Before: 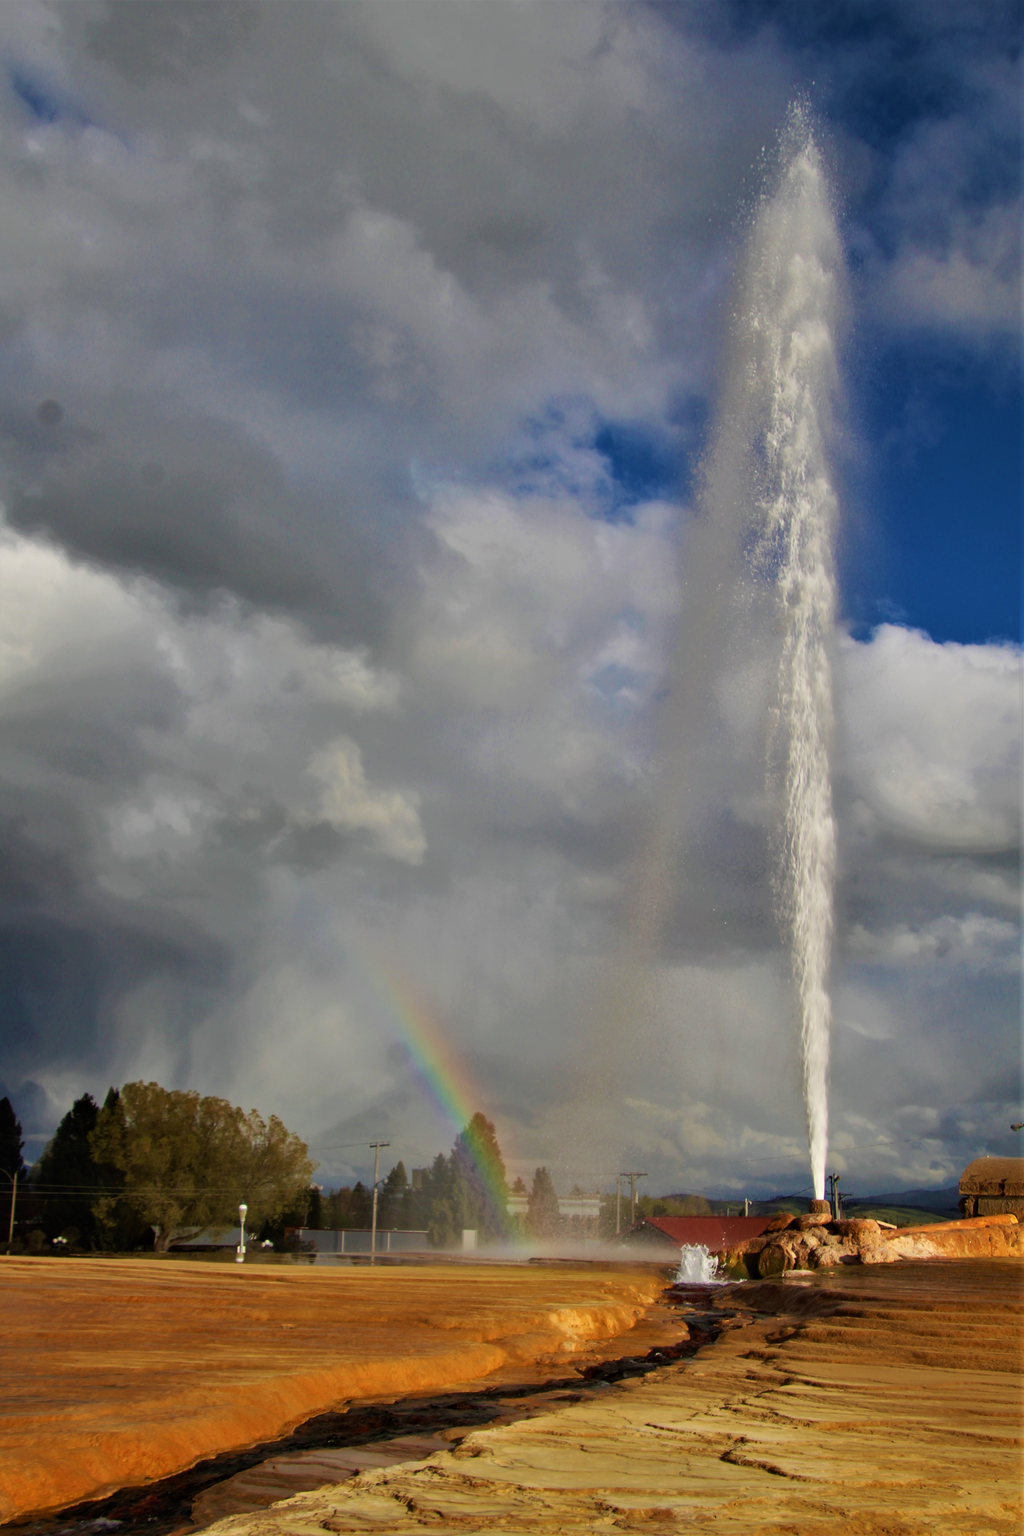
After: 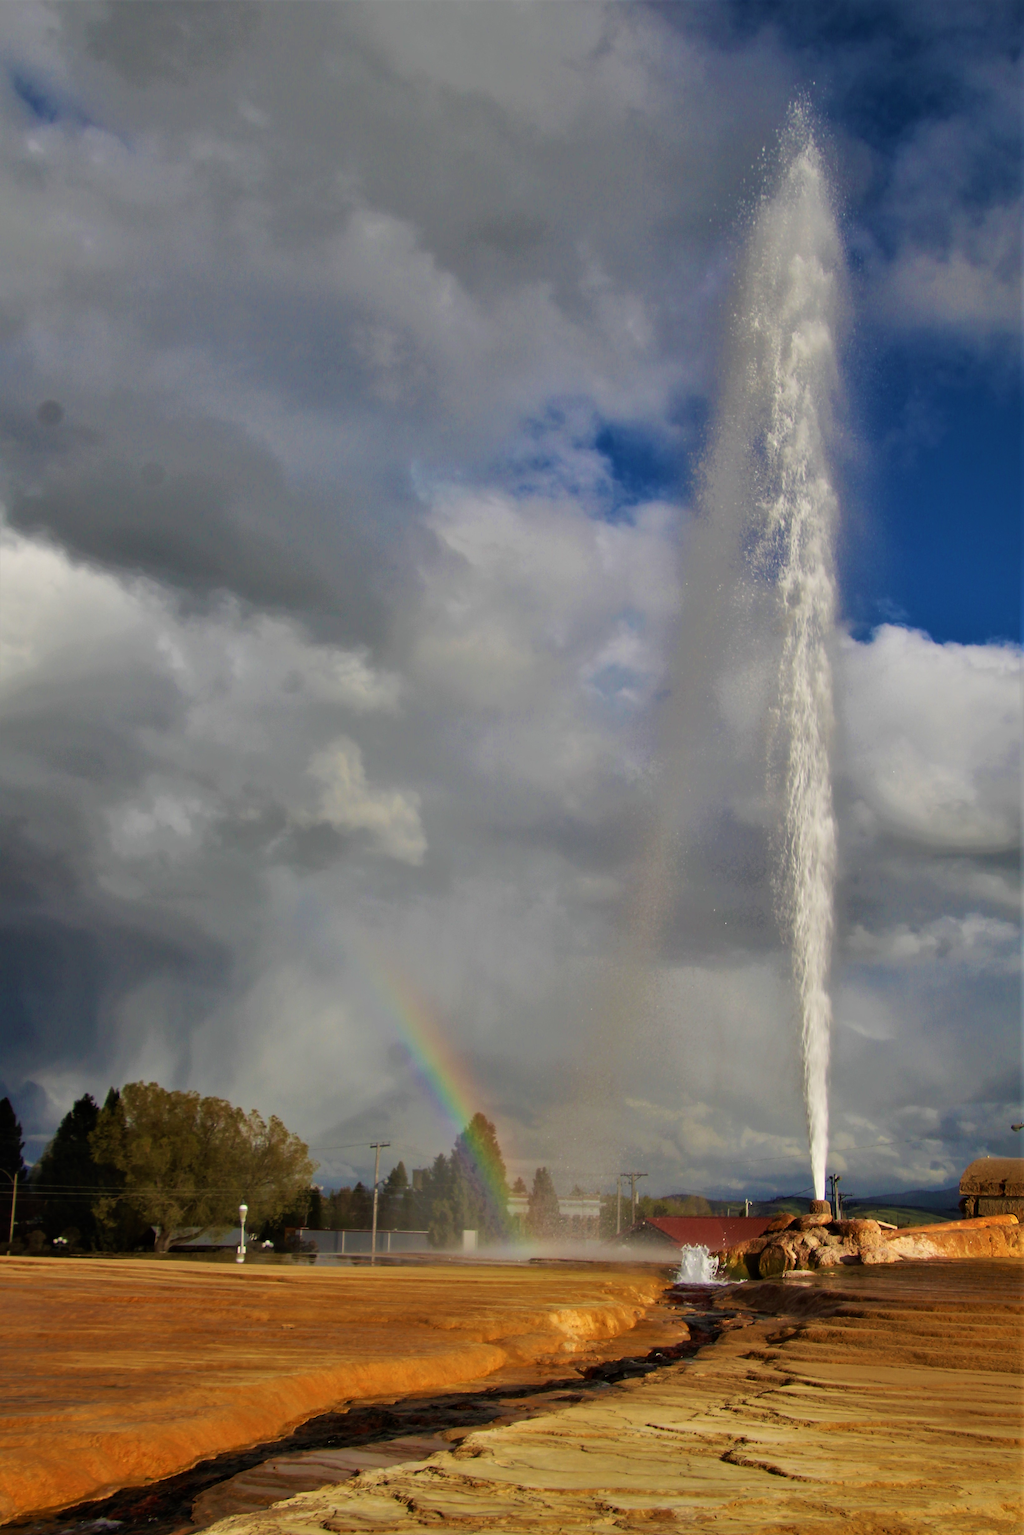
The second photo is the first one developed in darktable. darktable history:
sharpen: radius 0.997
